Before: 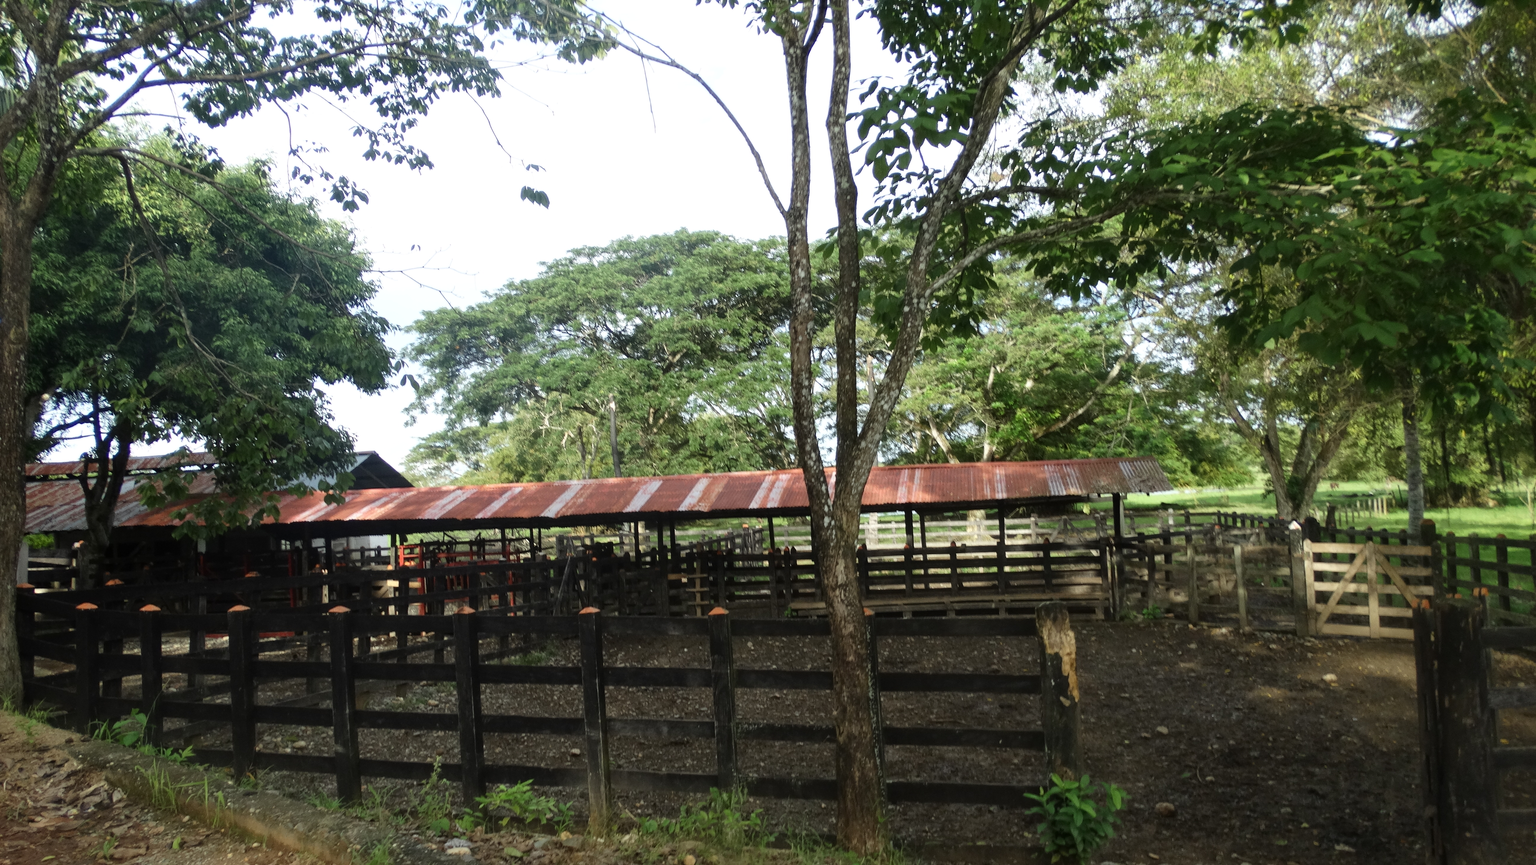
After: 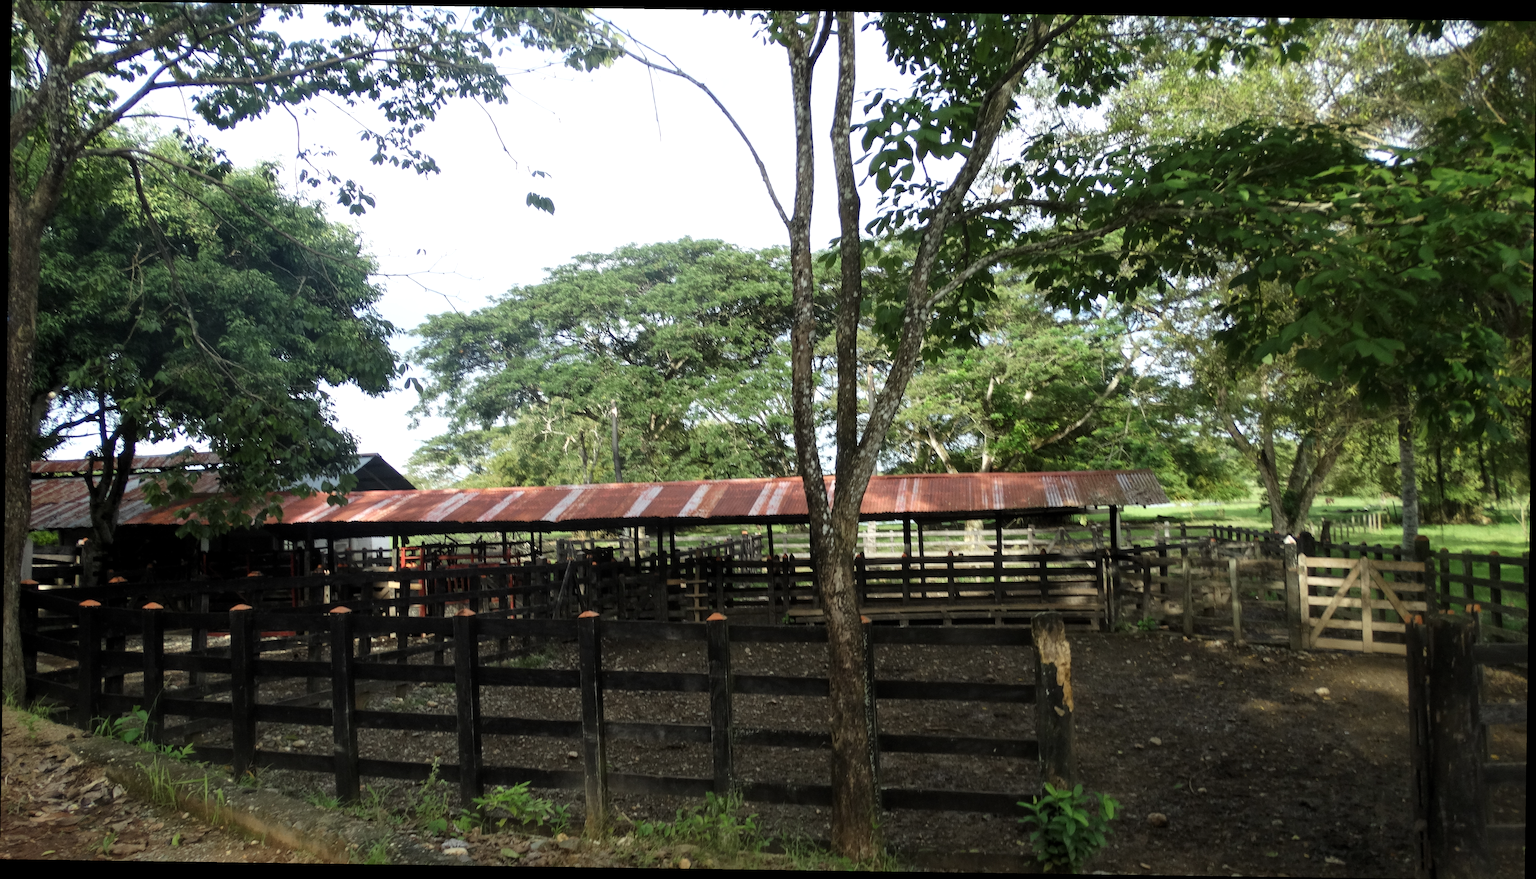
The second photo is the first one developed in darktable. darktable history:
rotate and perspective: rotation 0.8°, automatic cropping off
levels: levels [0.026, 0.507, 0.987]
